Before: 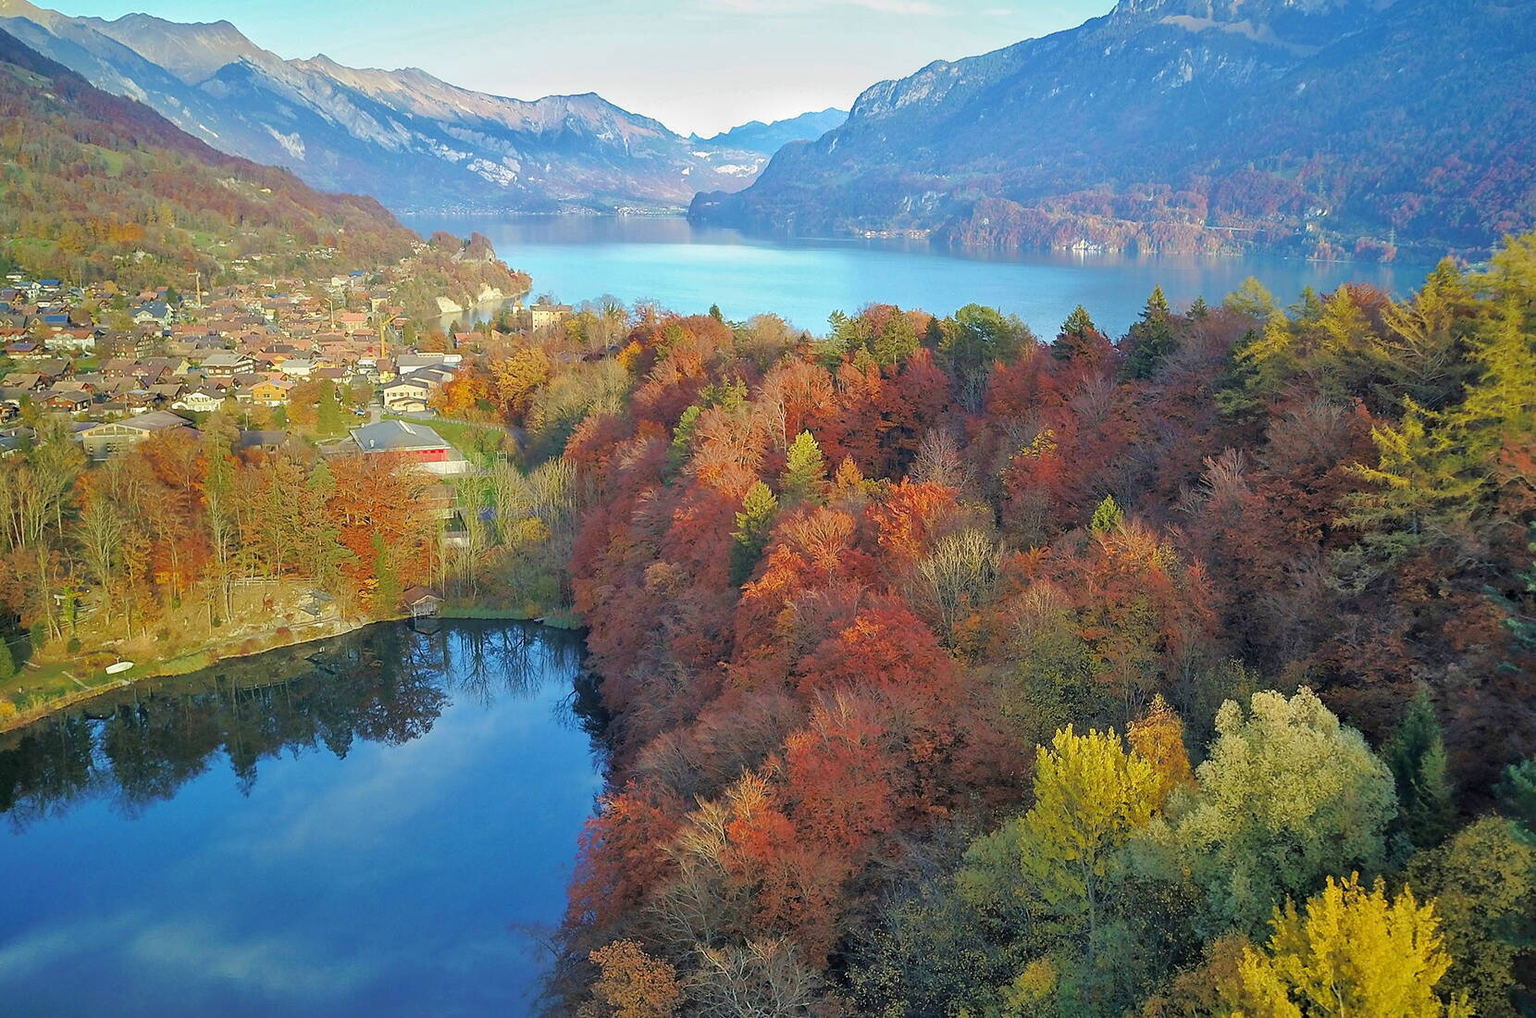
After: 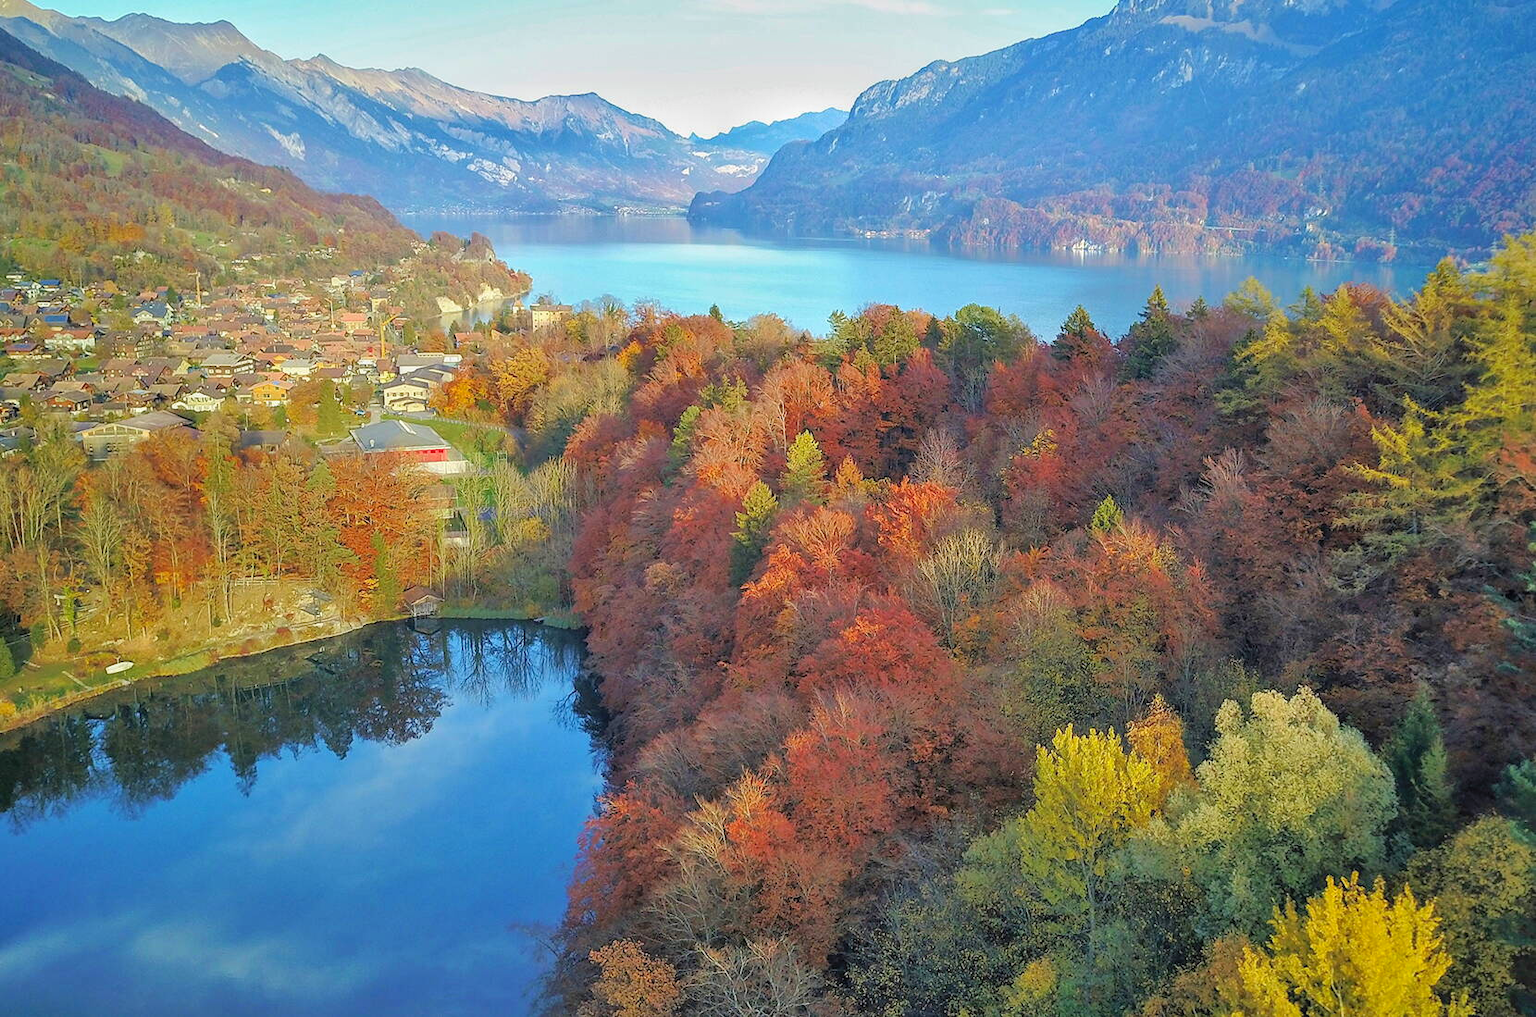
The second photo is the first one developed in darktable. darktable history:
local contrast: on, module defaults
contrast brightness saturation: contrast -0.1, brightness 0.05, saturation 0.08
